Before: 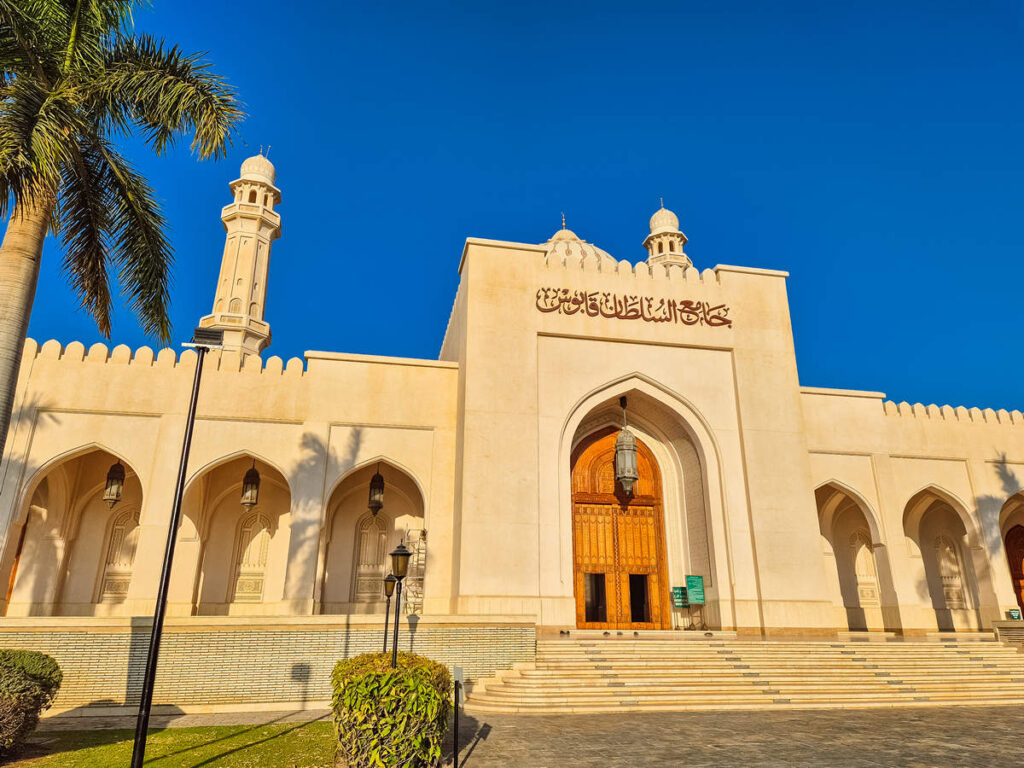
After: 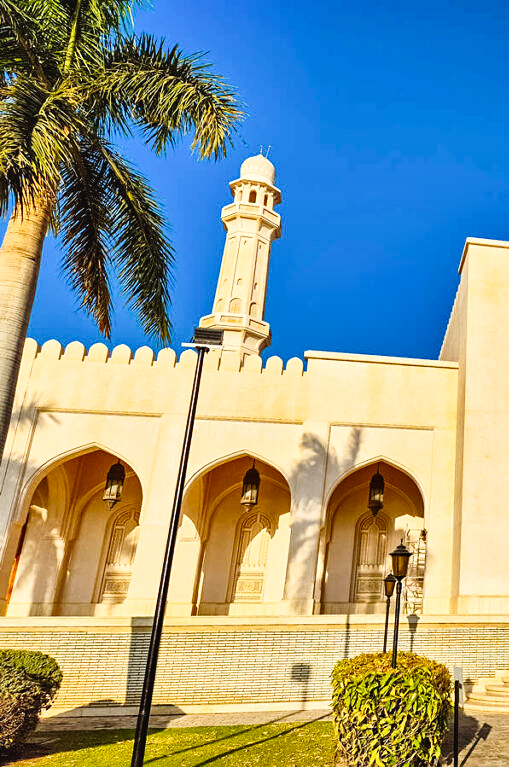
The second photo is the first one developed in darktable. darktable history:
crop and rotate: left 0.012%, top 0%, right 50.188%
tone curve: curves: ch0 [(0, 0.023) (0.104, 0.058) (0.21, 0.162) (0.469, 0.524) (0.579, 0.65) (0.725, 0.8) (0.858, 0.903) (1, 0.974)]; ch1 [(0, 0) (0.414, 0.395) (0.447, 0.447) (0.502, 0.501) (0.521, 0.512) (0.57, 0.563) (0.618, 0.61) (0.654, 0.642) (1, 1)]; ch2 [(0, 0) (0.356, 0.408) (0.437, 0.453) (0.492, 0.485) (0.524, 0.508) (0.566, 0.567) (0.595, 0.604) (1, 1)], preserve colors none
color balance rgb: perceptual saturation grading › global saturation 0.315%
shadows and highlights: low approximation 0.01, soften with gaussian
sharpen: amount 0.209
exposure: black level correction 0, exposure 0.499 EV, compensate highlight preservation false
